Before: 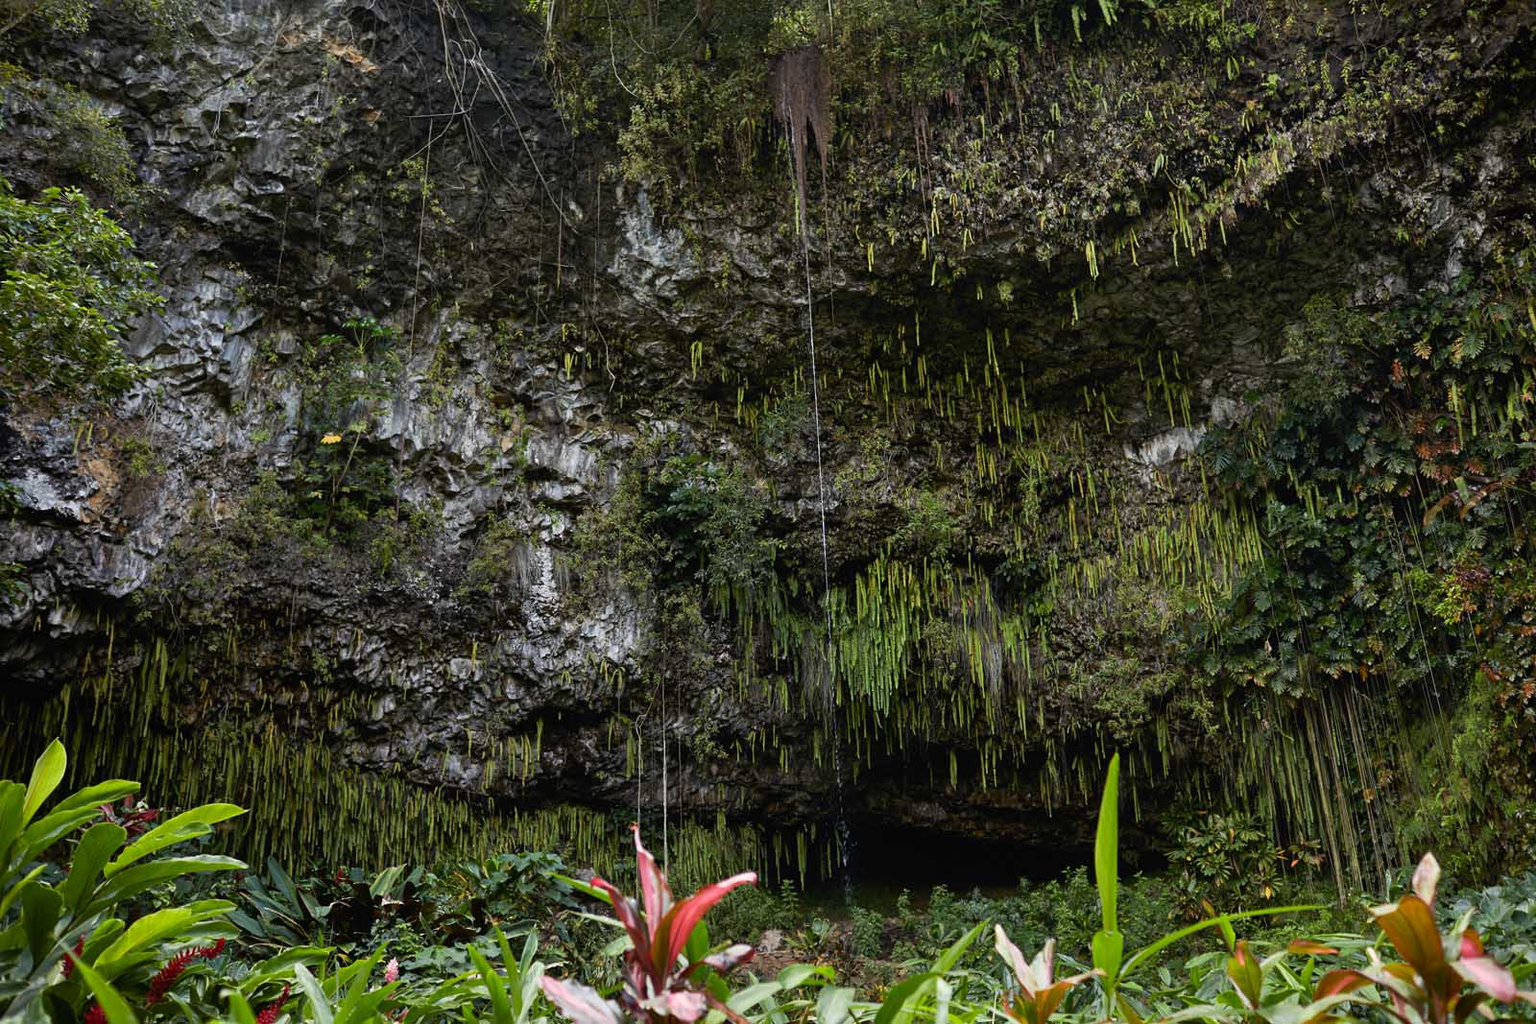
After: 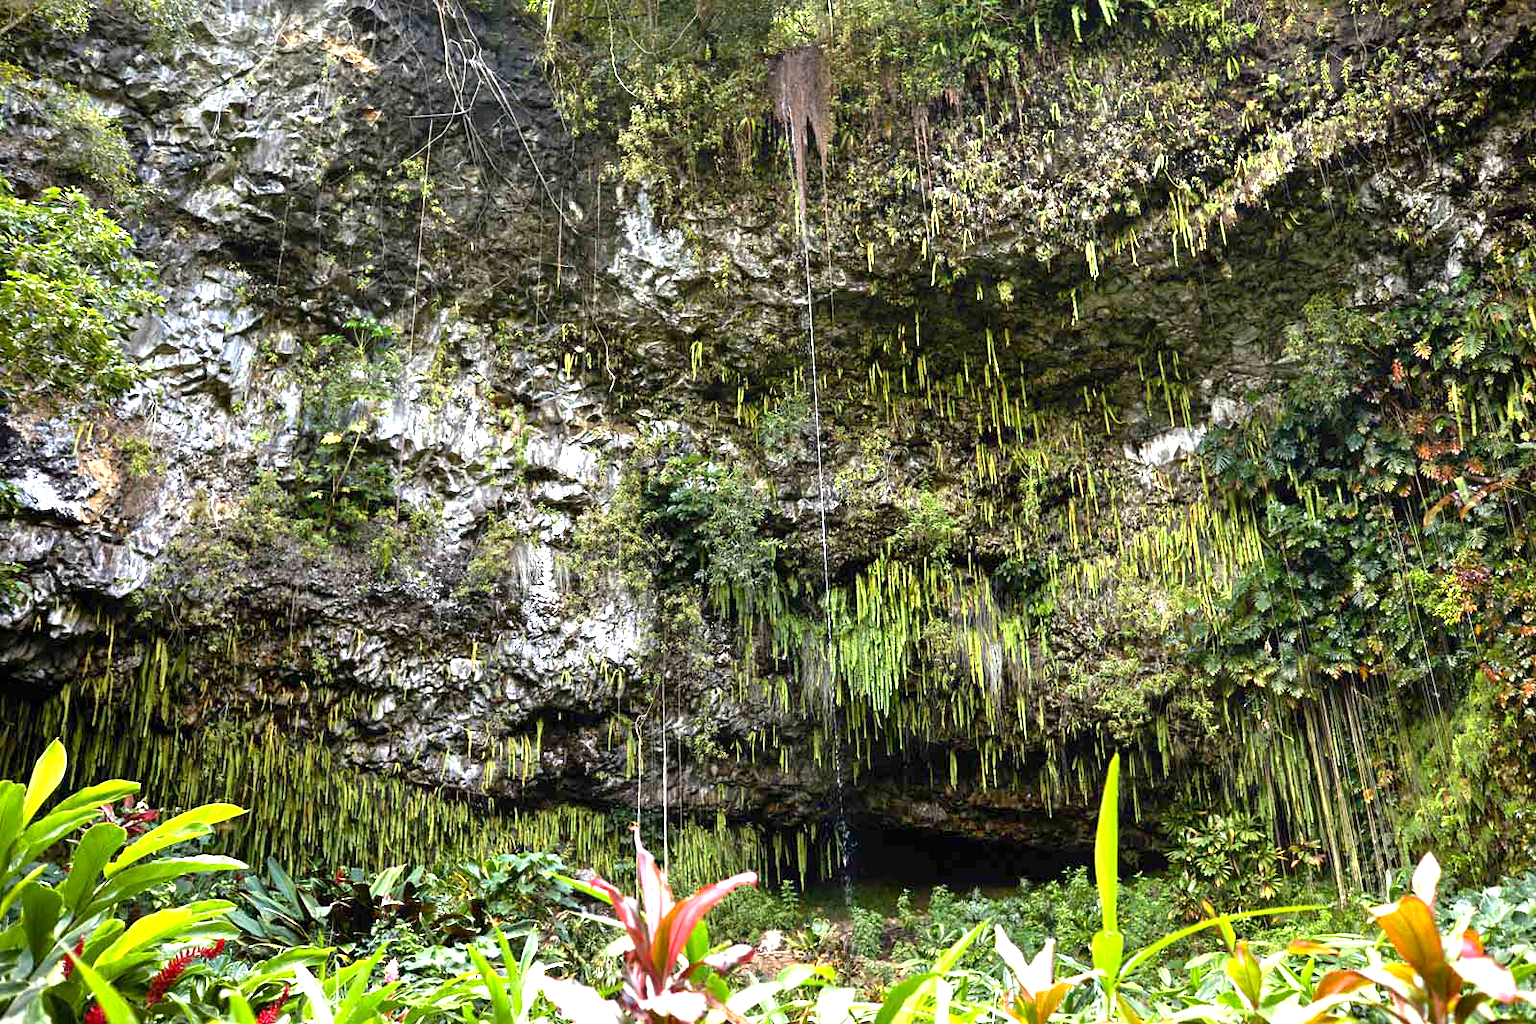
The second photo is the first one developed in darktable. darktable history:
exposure: black level correction 0.001, exposure 1.989 EV, compensate highlight preservation false
